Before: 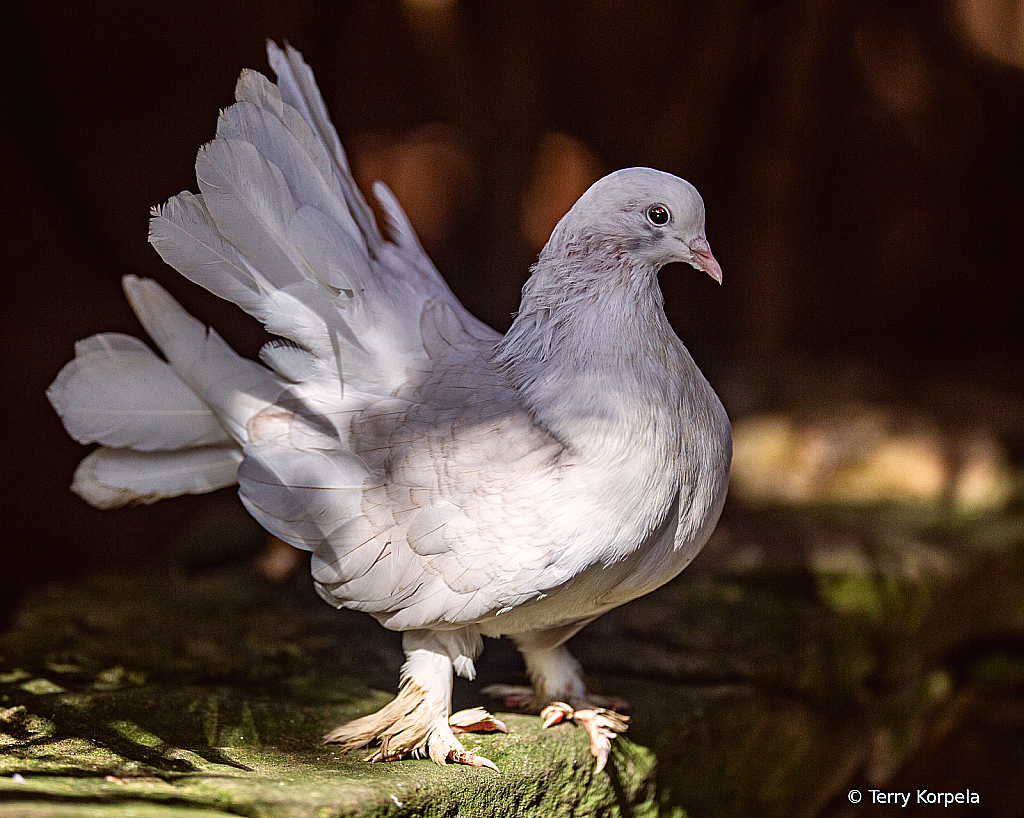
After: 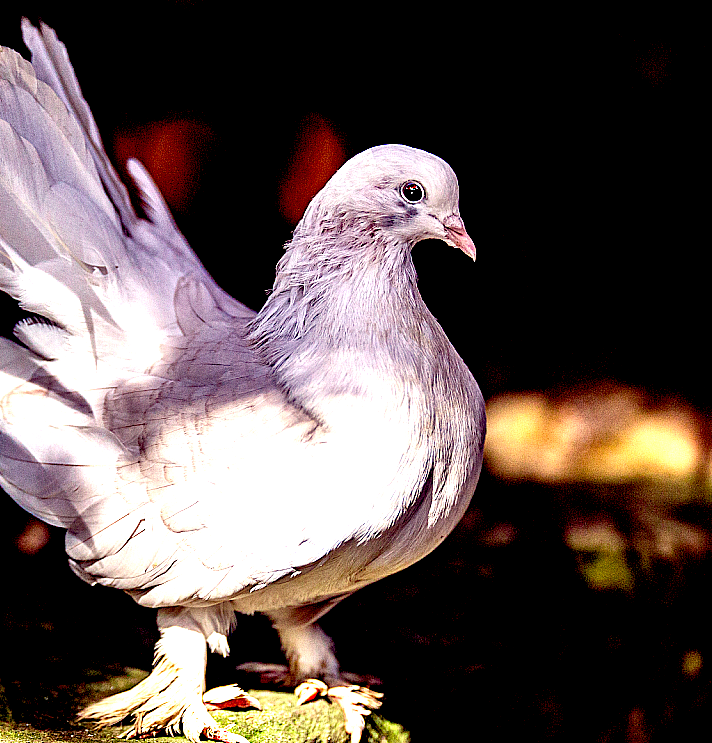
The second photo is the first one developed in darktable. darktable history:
crop and rotate: left 24.034%, top 2.838%, right 6.406%, bottom 6.299%
grain: coarseness 0.09 ISO
exposure: black level correction 0.035, exposure 0.9 EV, compensate highlight preservation false
color balance: lift [1.001, 0.997, 0.99, 1.01], gamma [1.007, 1, 0.975, 1.025], gain [1, 1.065, 1.052, 0.935], contrast 13.25%
